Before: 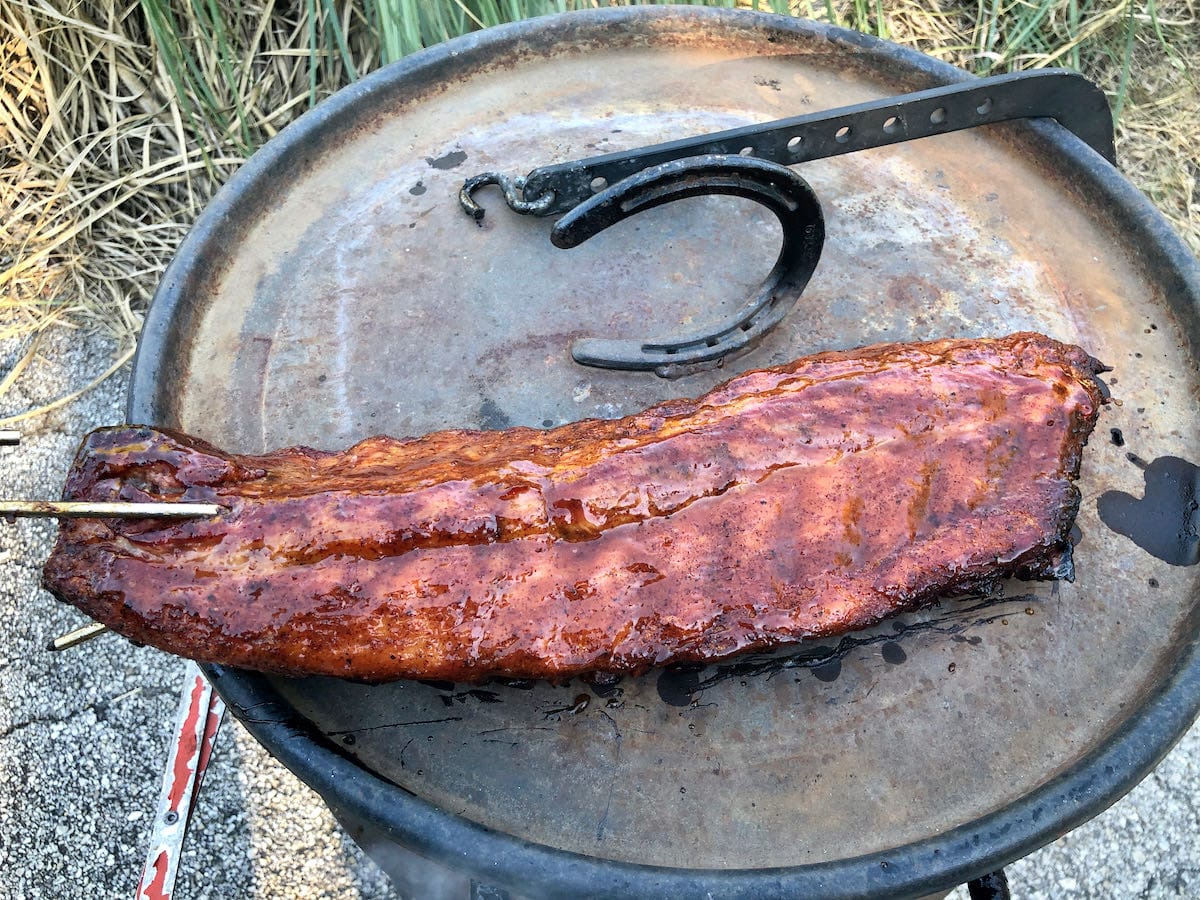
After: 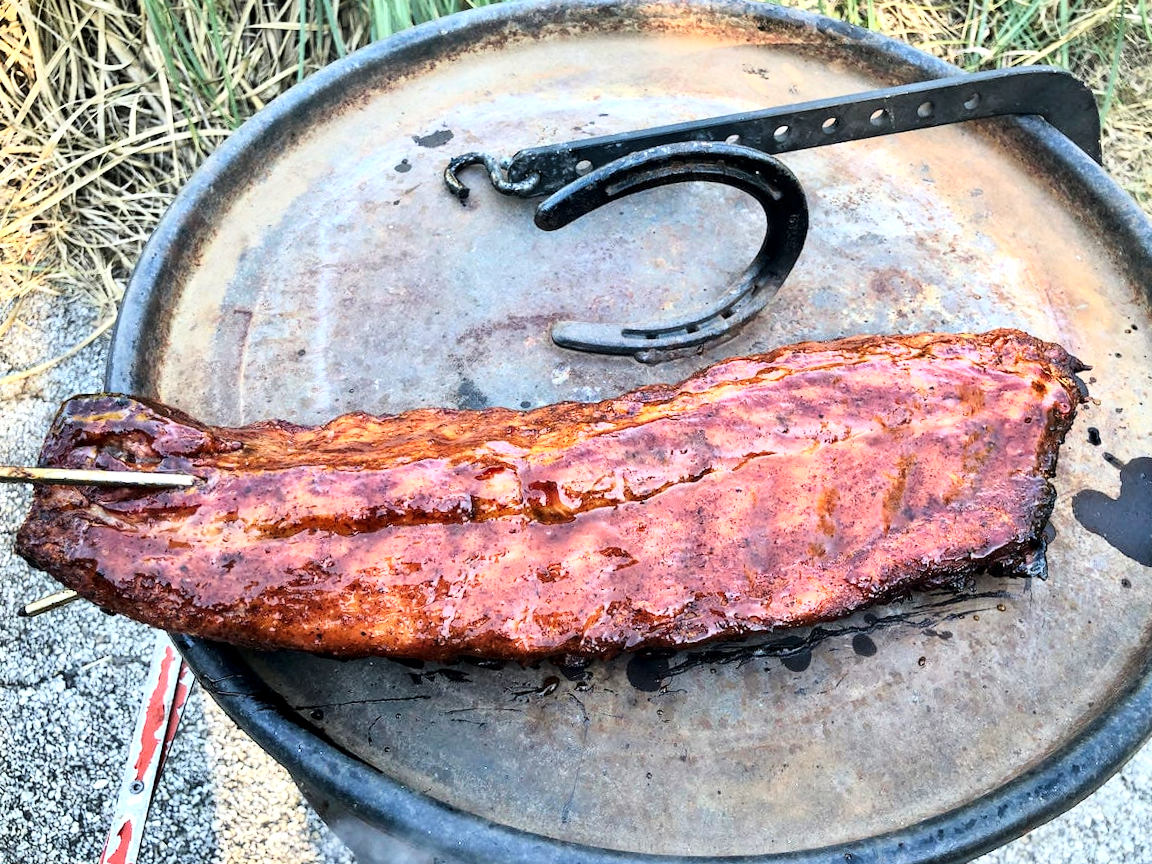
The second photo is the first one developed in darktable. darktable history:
local contrast: highlights 101%, shadows 102%, detail 120%, midtone range 0.2
base curve: curves: ch0 [(0, 0) (0.028, 0.03) (0.121, 0.232) (0.46, 0.748) (0.859, 0.968) (1, 1)]
crop and rotate: angle -1.8°
shadows and highlights: highlights color adjustment 52.67%, low approximation 0.01, soften with gaussian
